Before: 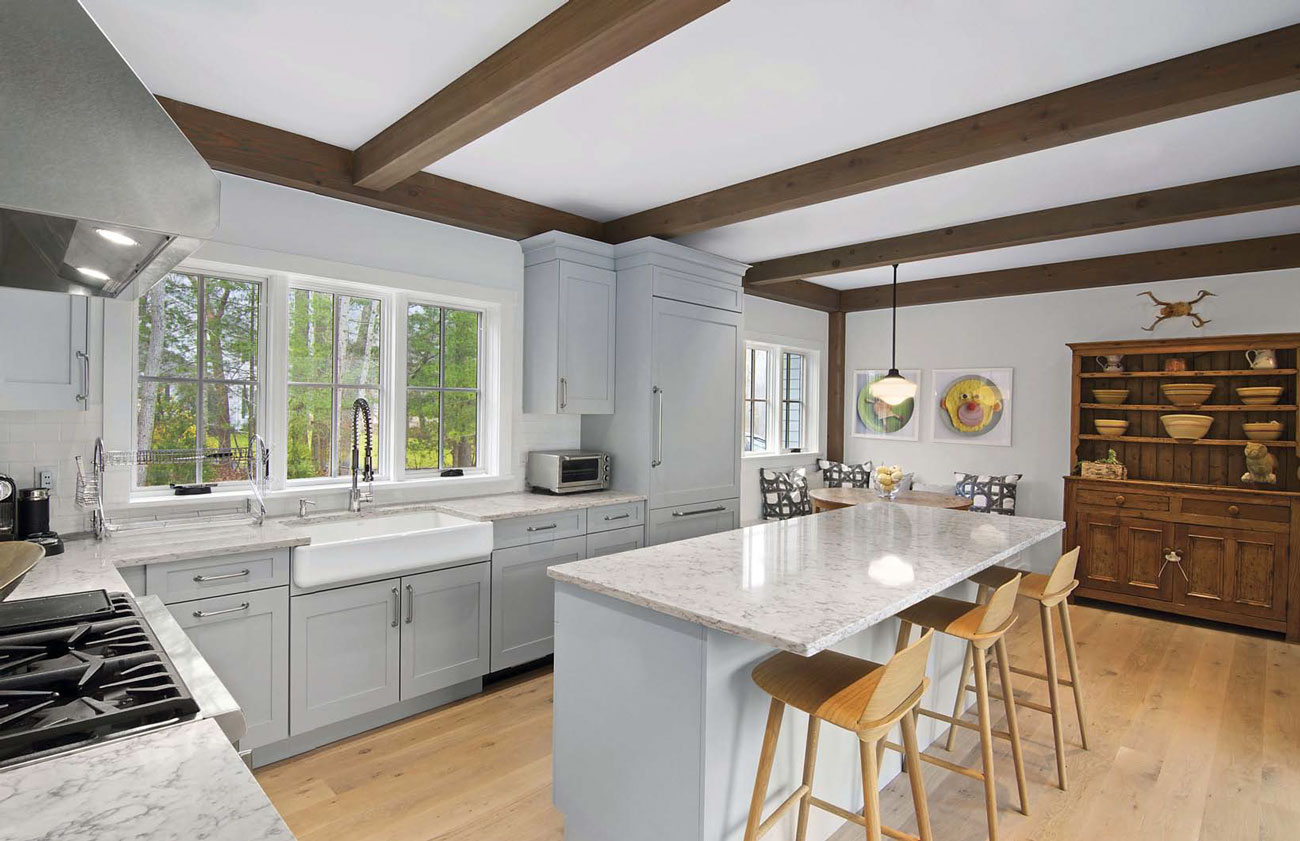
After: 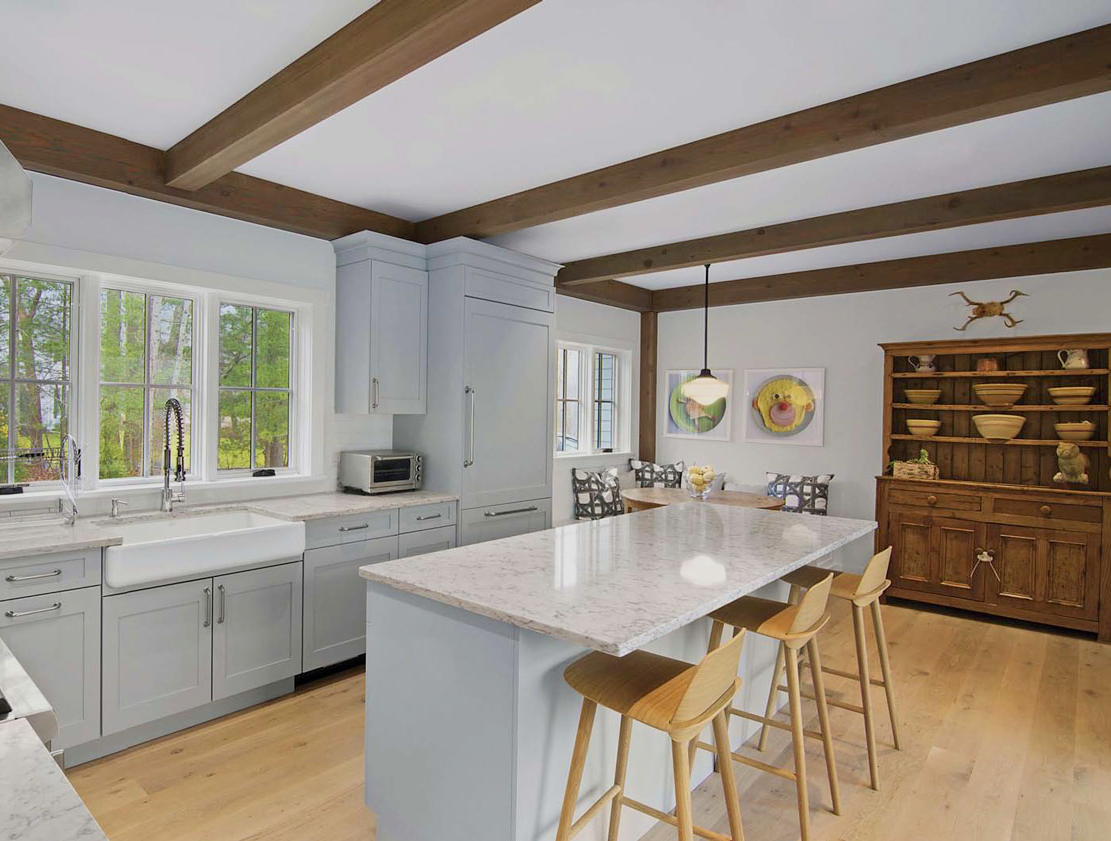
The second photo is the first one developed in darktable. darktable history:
filmic rgb: black relative exposure -14.87 EV, white relative exposure 3 EV, target black luminance 0%, hardness 9.25, latitude 98.25%, contrast 0.913, shadows ↔ highlights balance 0.496%, preserve chrominance no, color science v4 (2020)
velvia: on, module defaults
crop and rotate: left 14.512%
